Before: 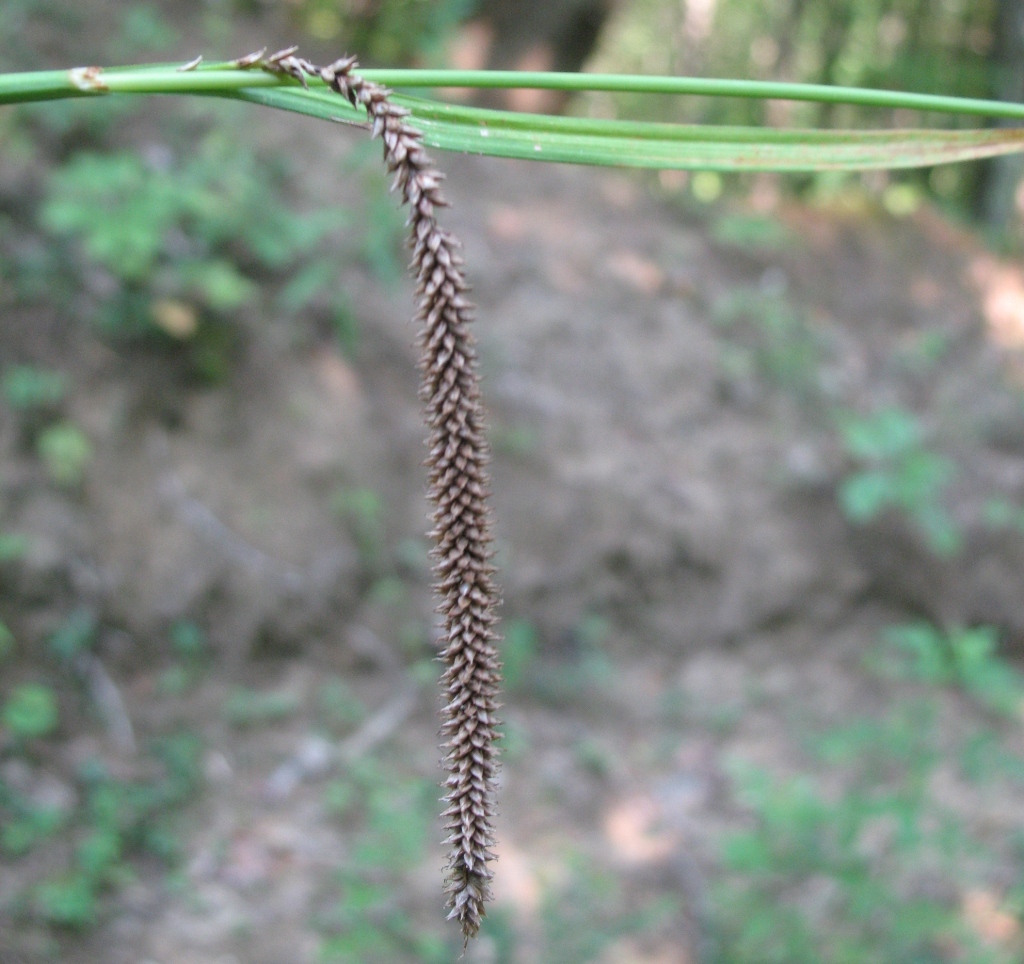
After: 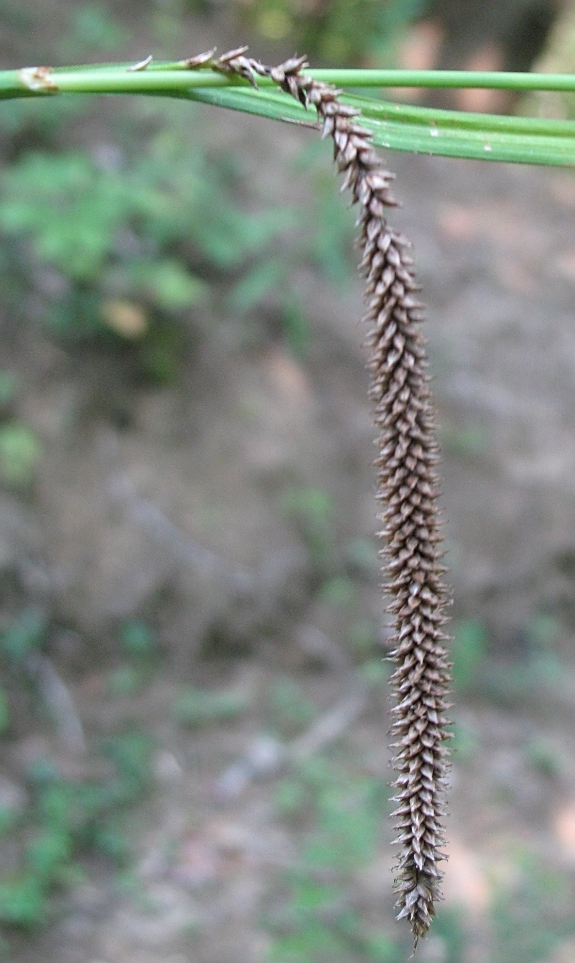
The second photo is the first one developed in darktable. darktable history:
crop: left 4.943%, right 38.848%
sharpen: on, module defaults
